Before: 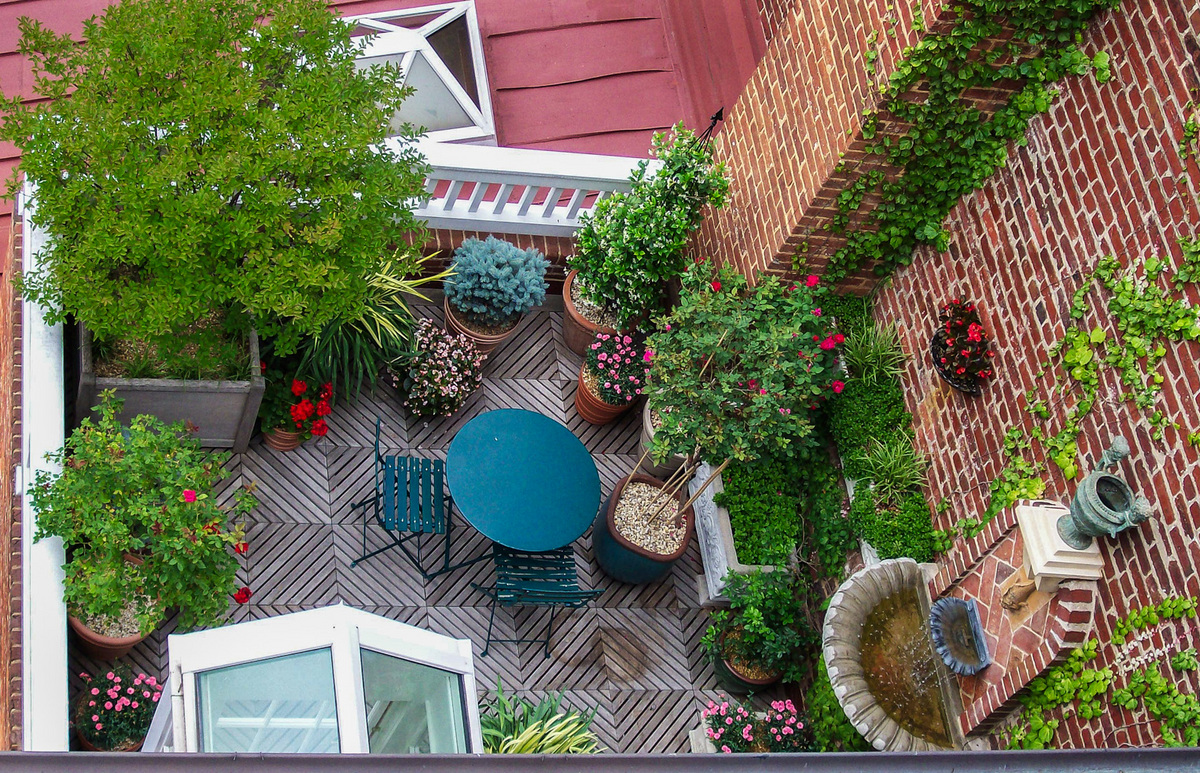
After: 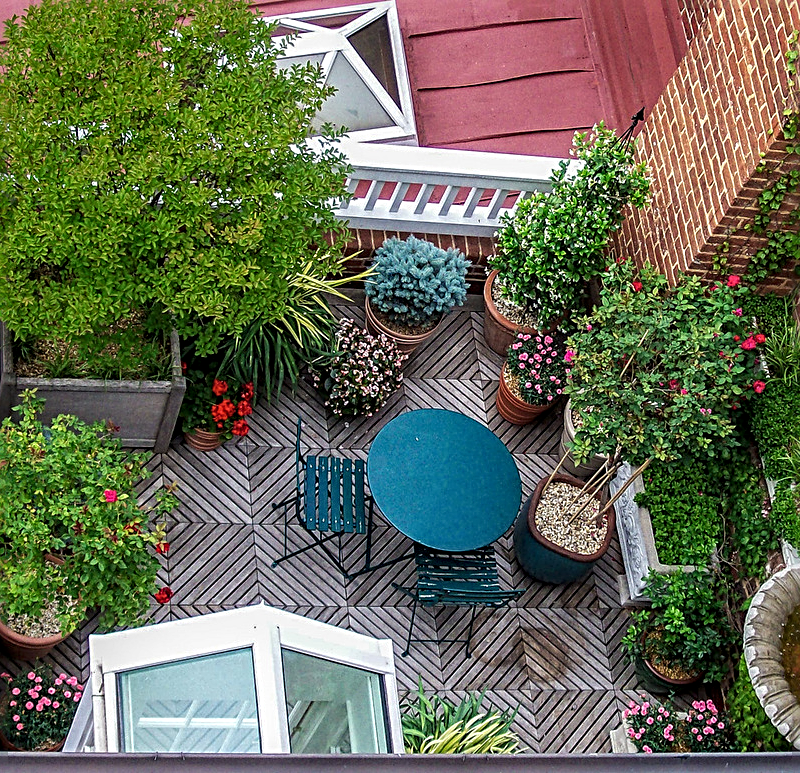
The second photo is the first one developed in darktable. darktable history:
crop and rotate: left 6.617%, right 26.717%
local contrast: detail 130%
rotate and perspective: crop left 0, crop top 0
sharpen: radius 3.025, amount 0.757
